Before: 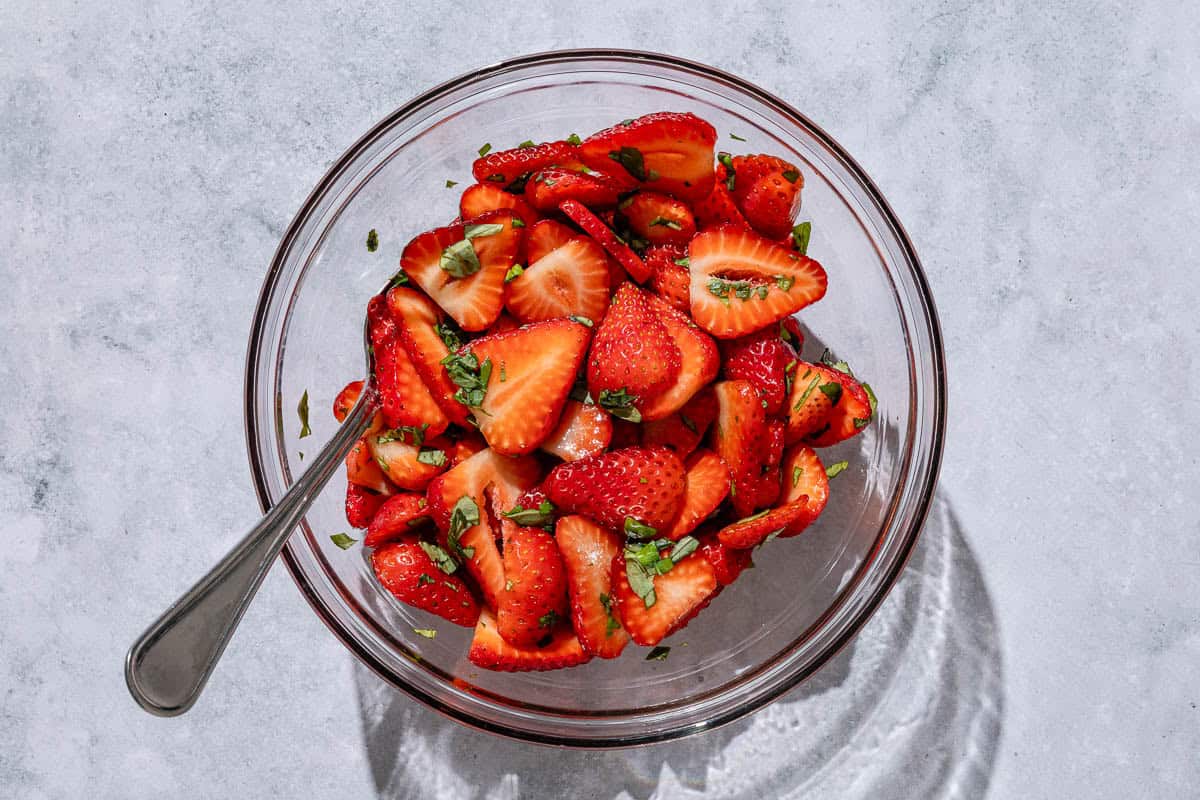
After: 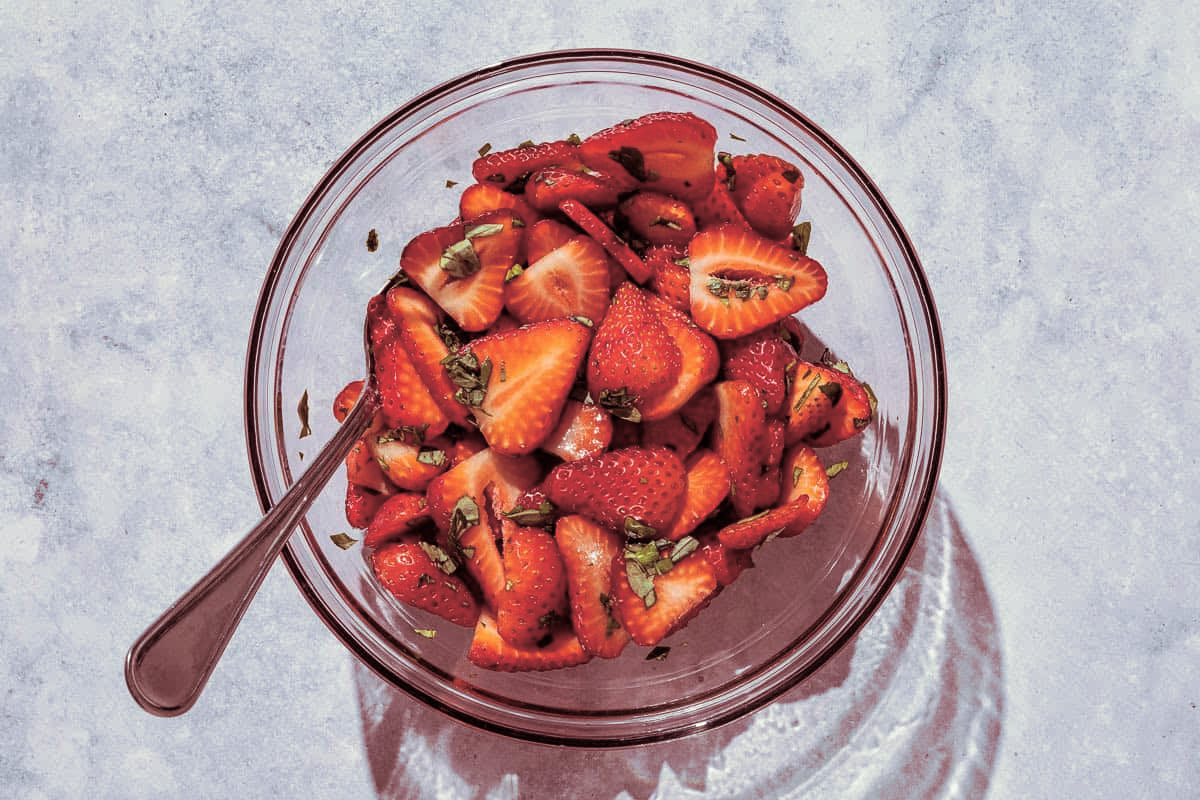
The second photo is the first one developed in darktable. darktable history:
color correction: saturation 0.98
split-toning: compress 20%
